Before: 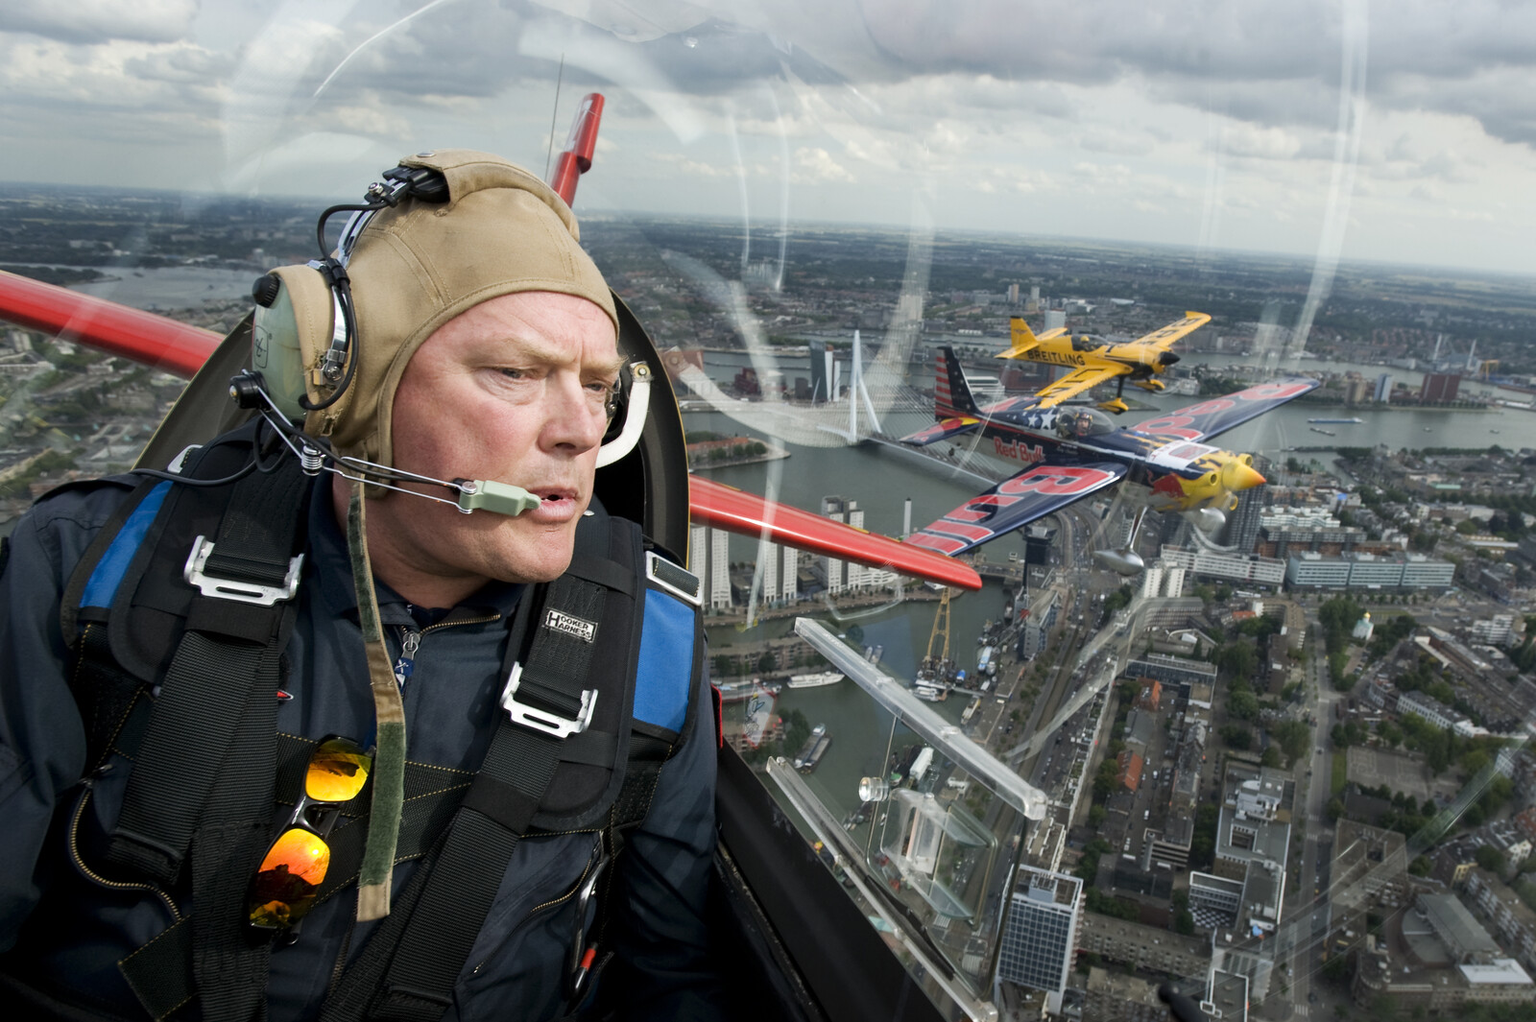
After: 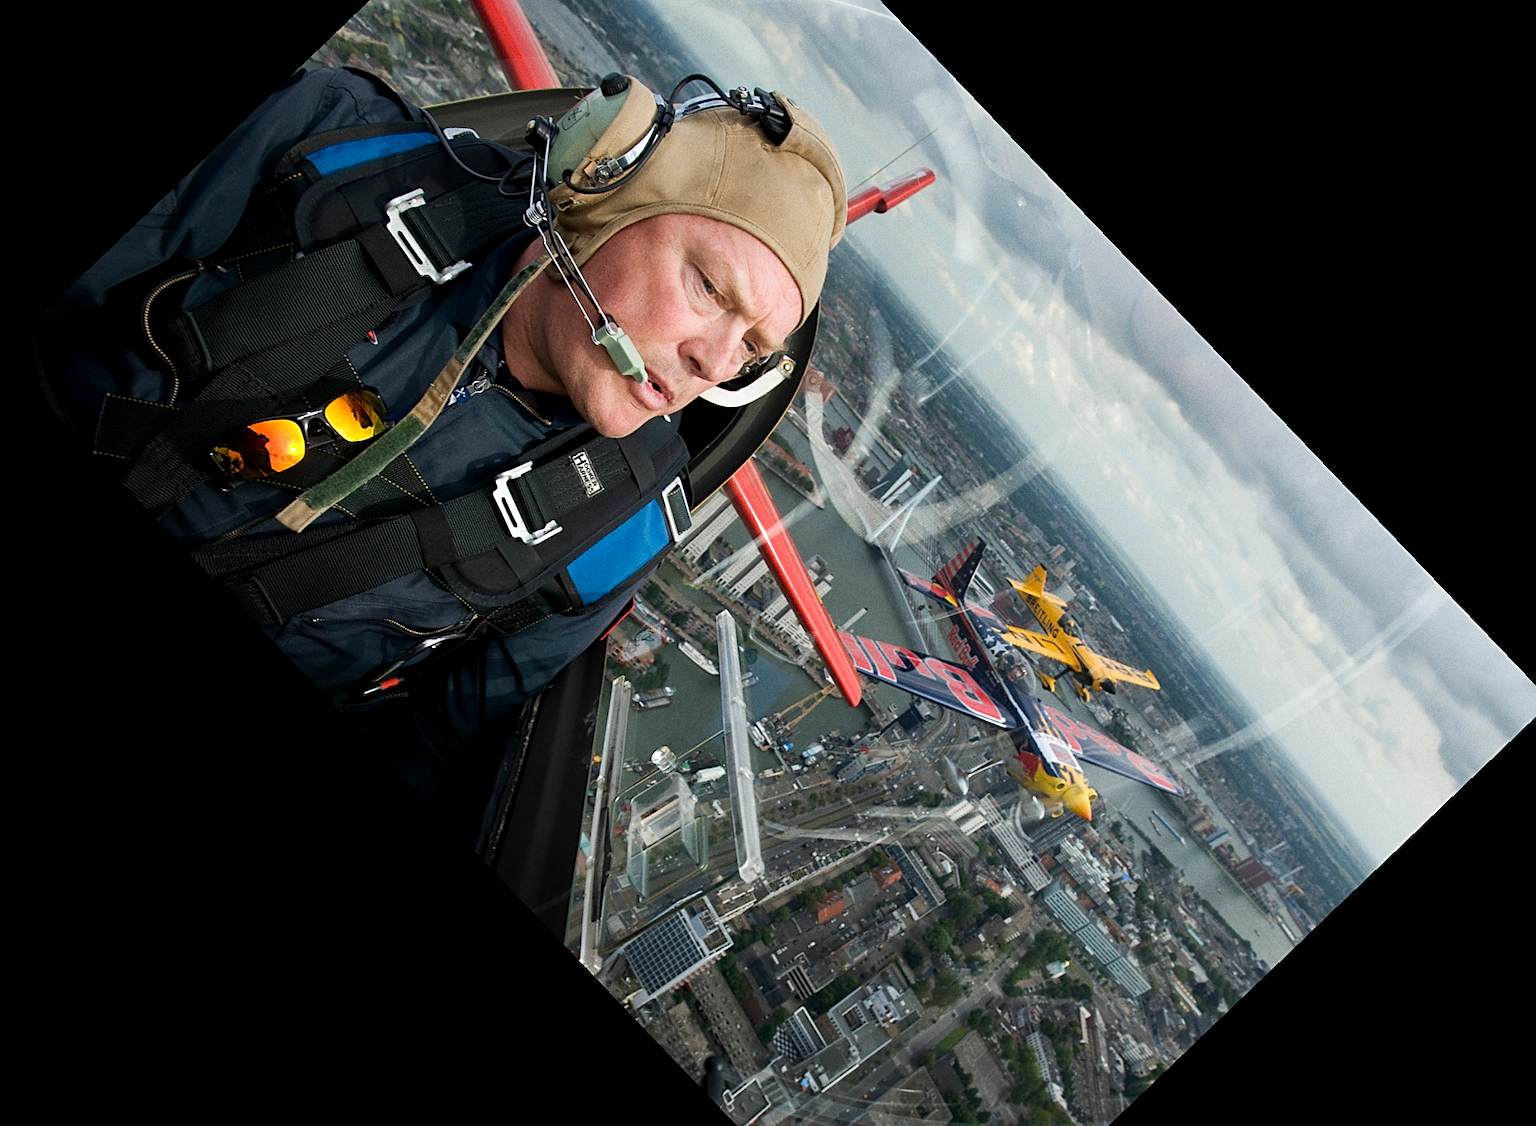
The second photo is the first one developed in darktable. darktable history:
grain: coarseness 0.09 ISO
crop and rotate: angle -46.26°, top 16.234%, right 0.912%, bottom 11.704%
sharpen: on, module defaults
